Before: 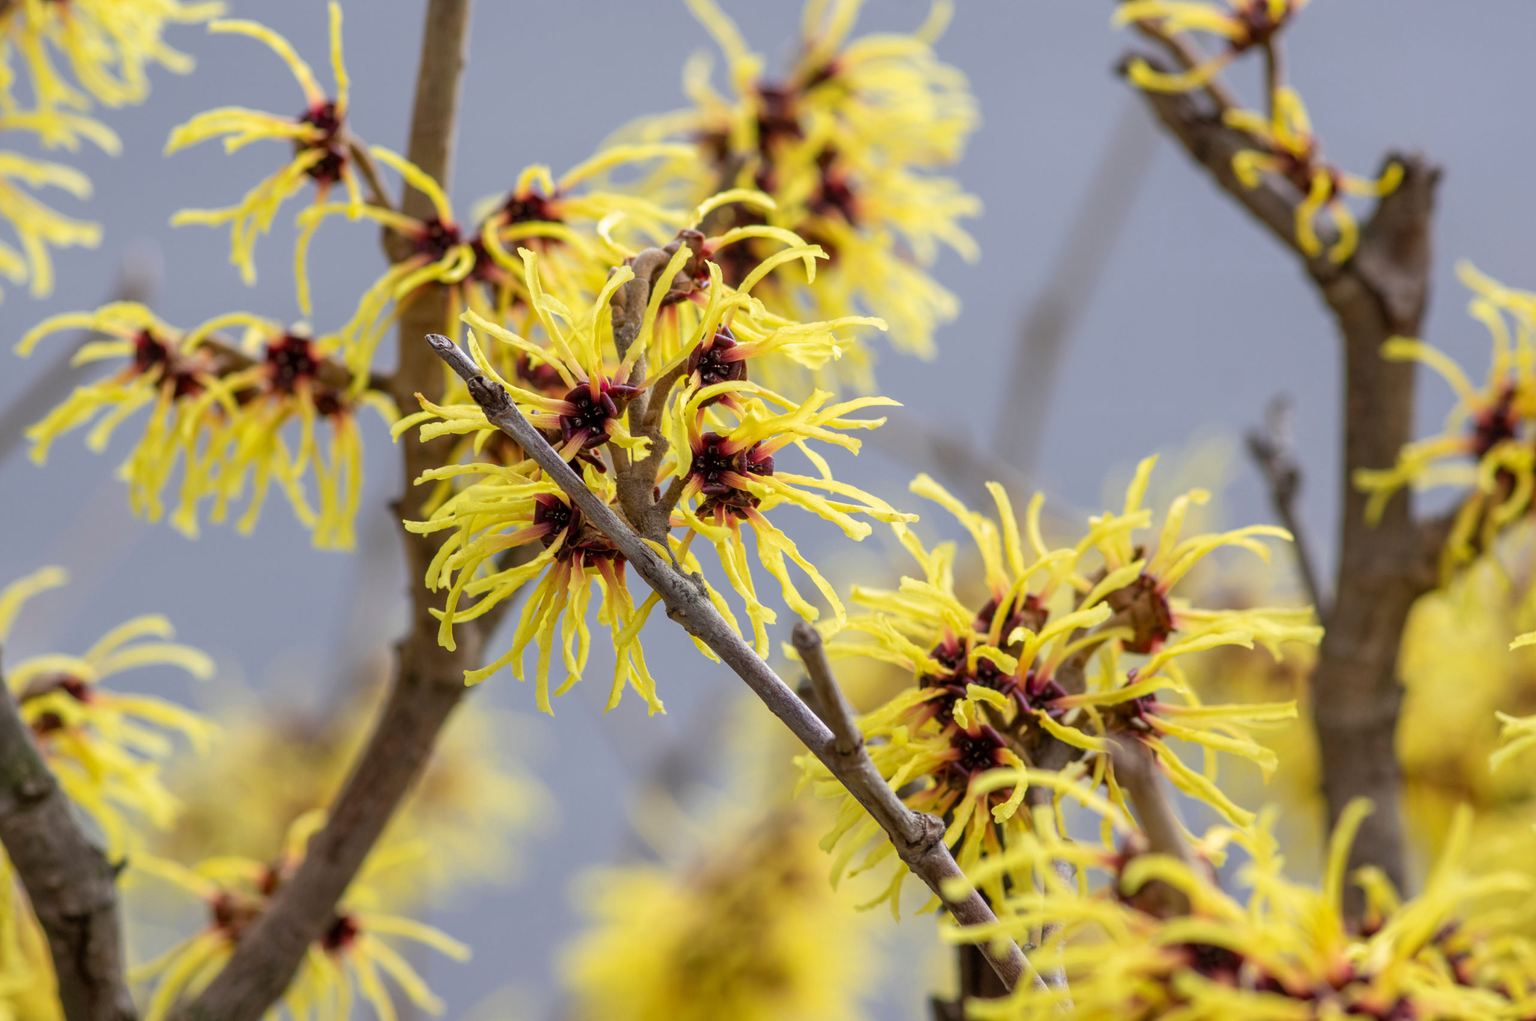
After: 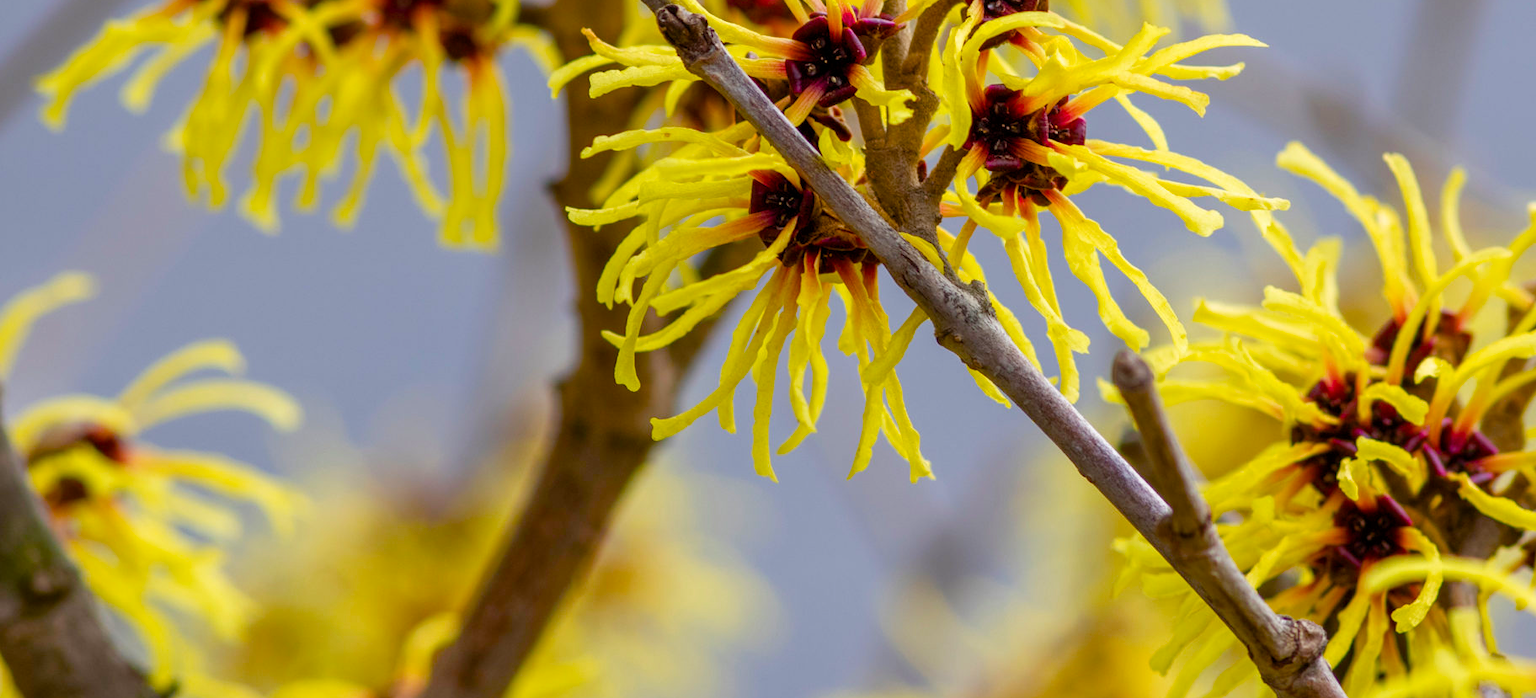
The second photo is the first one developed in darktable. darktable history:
color balance rgb: linear chroma grading › global chroma 15.261%, perceptual saturation grading › global saturation 24.165%, perceptual saturation grading › highlights -23.388%, perceptual saturation grading › mid-tones 24.254%, perceptual saturation grading › shadows 41.048%
crop: top 36.506%, right 28.403%, bottom 14.693%
